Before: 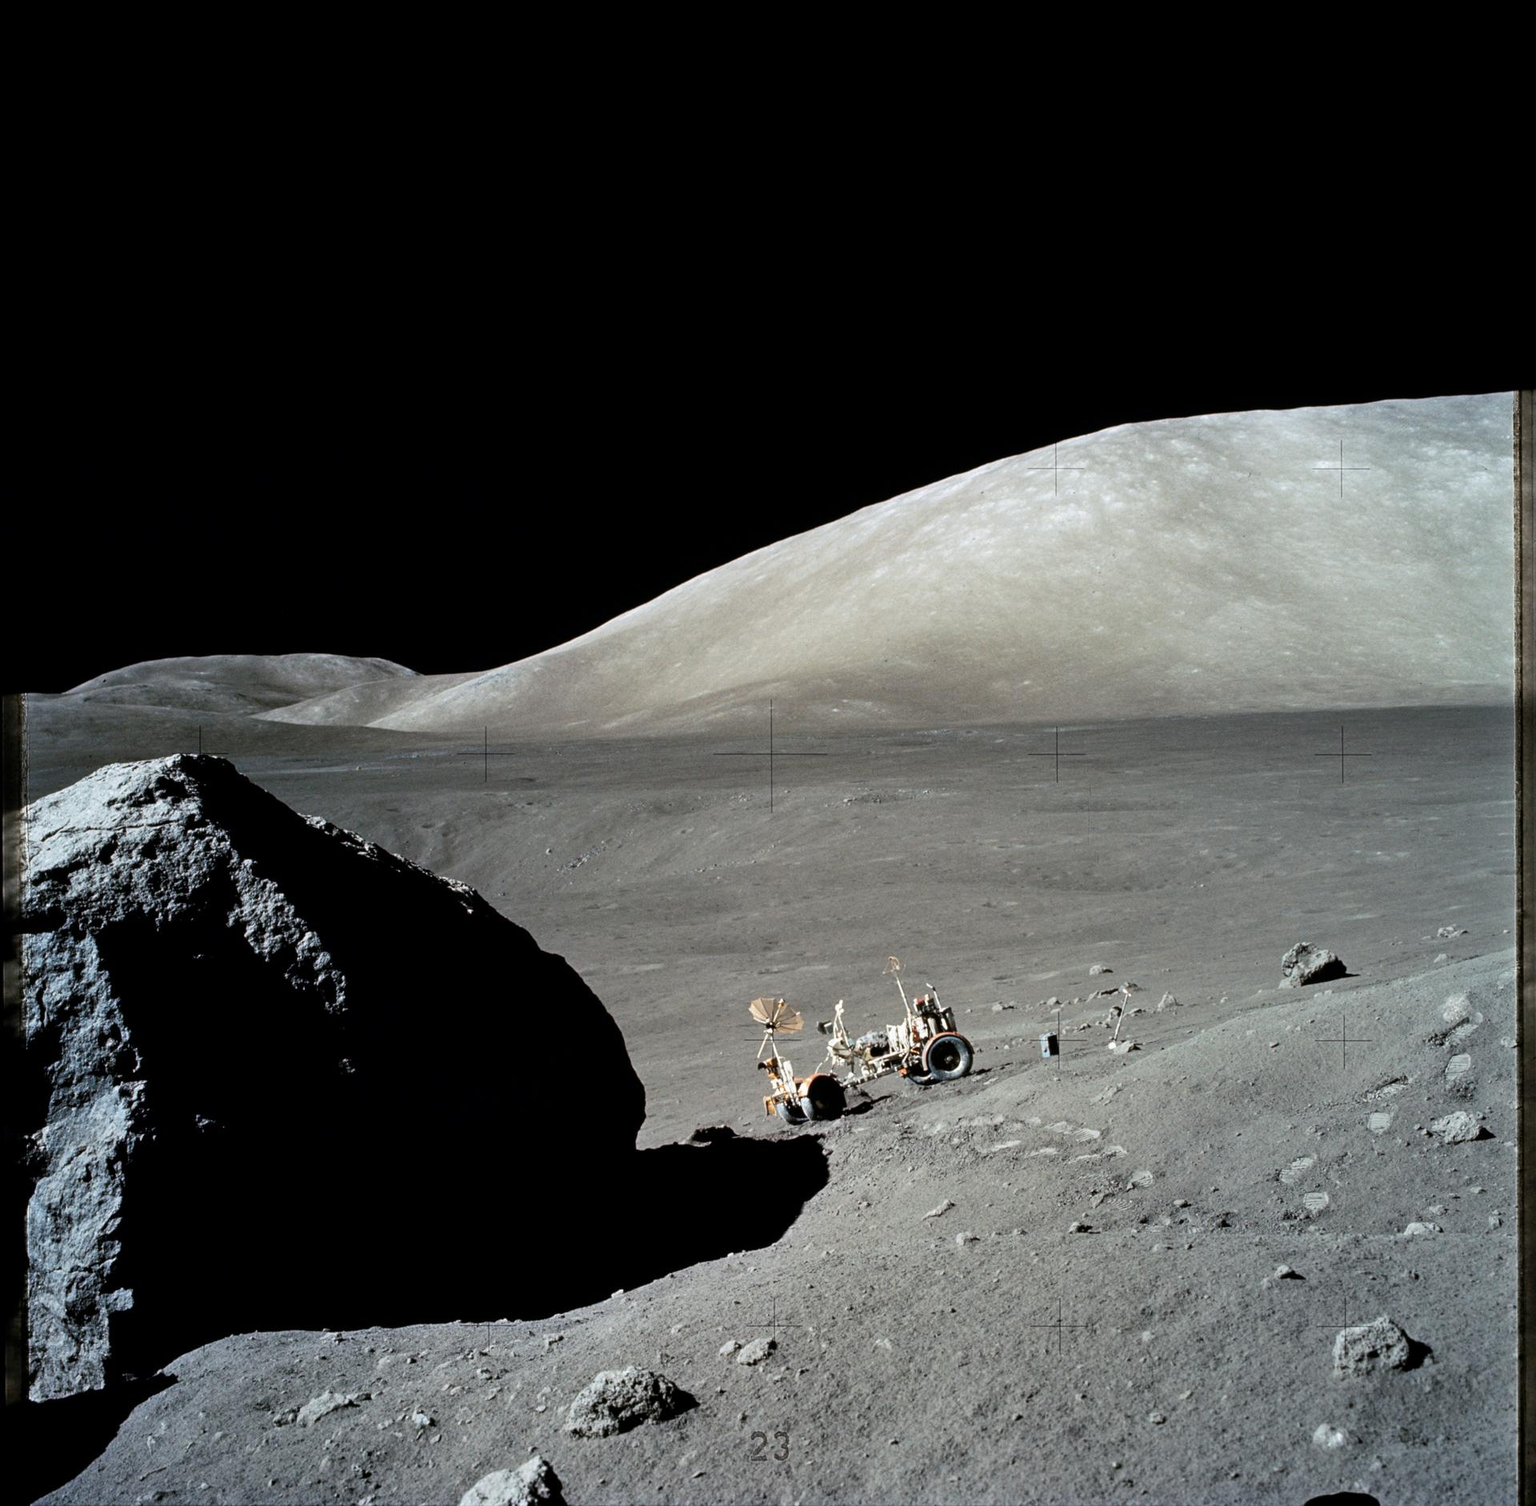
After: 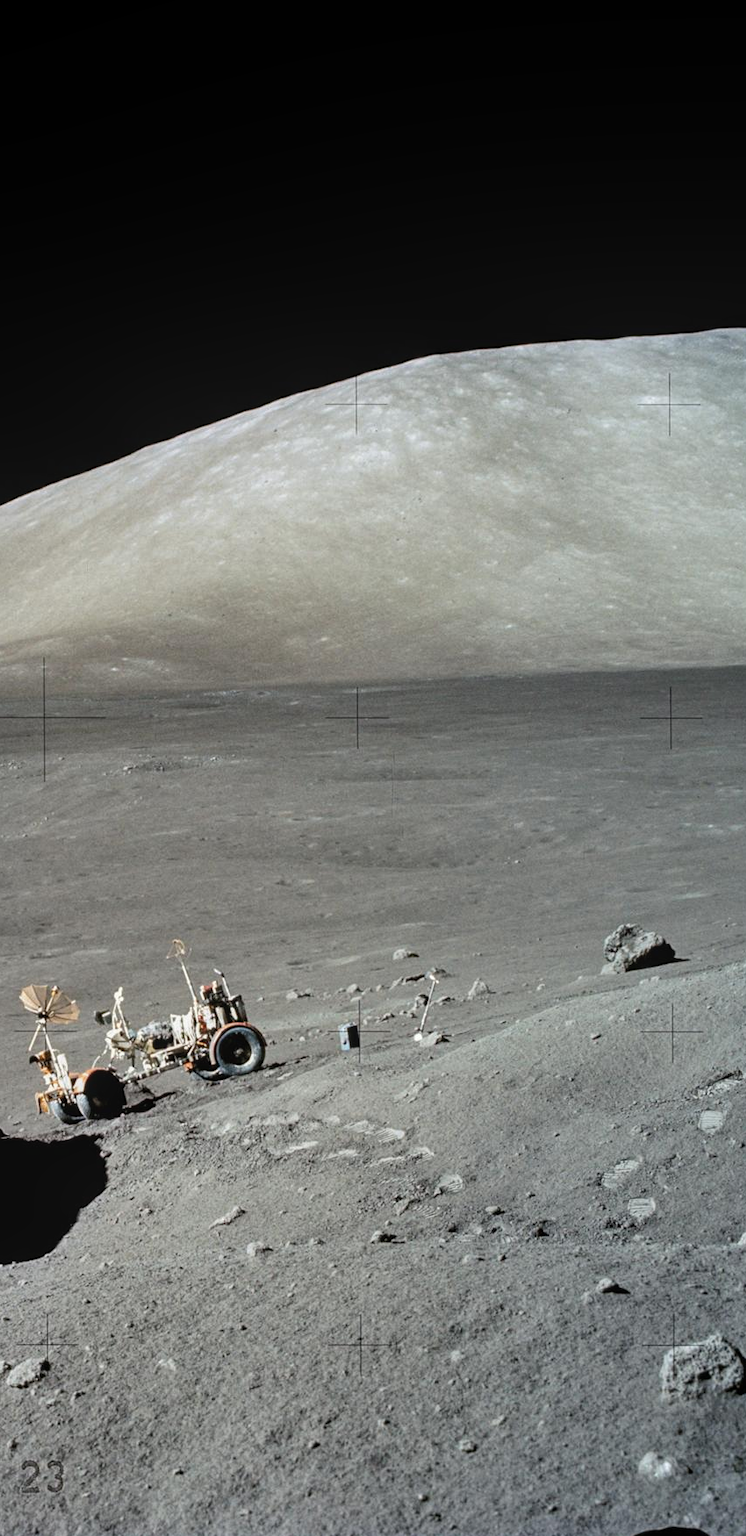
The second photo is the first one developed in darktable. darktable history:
local contrast: detail 110%
crop: left 47.628%, top 6.643%, right 7.874%
